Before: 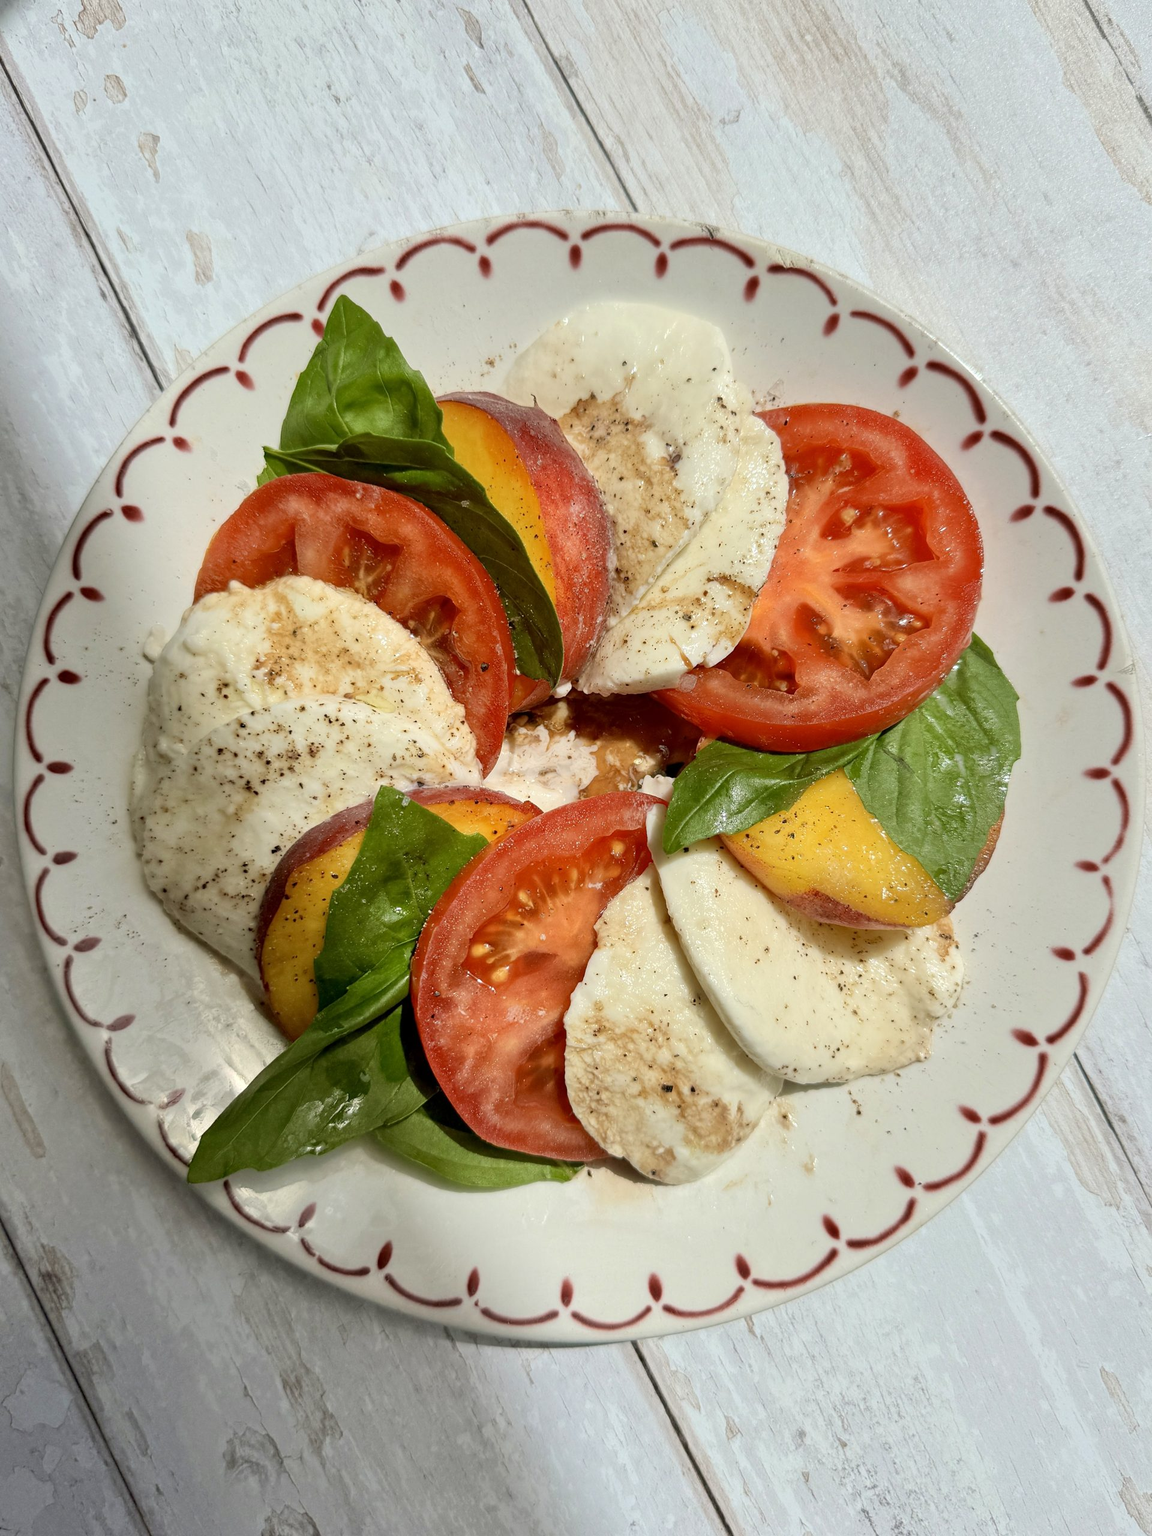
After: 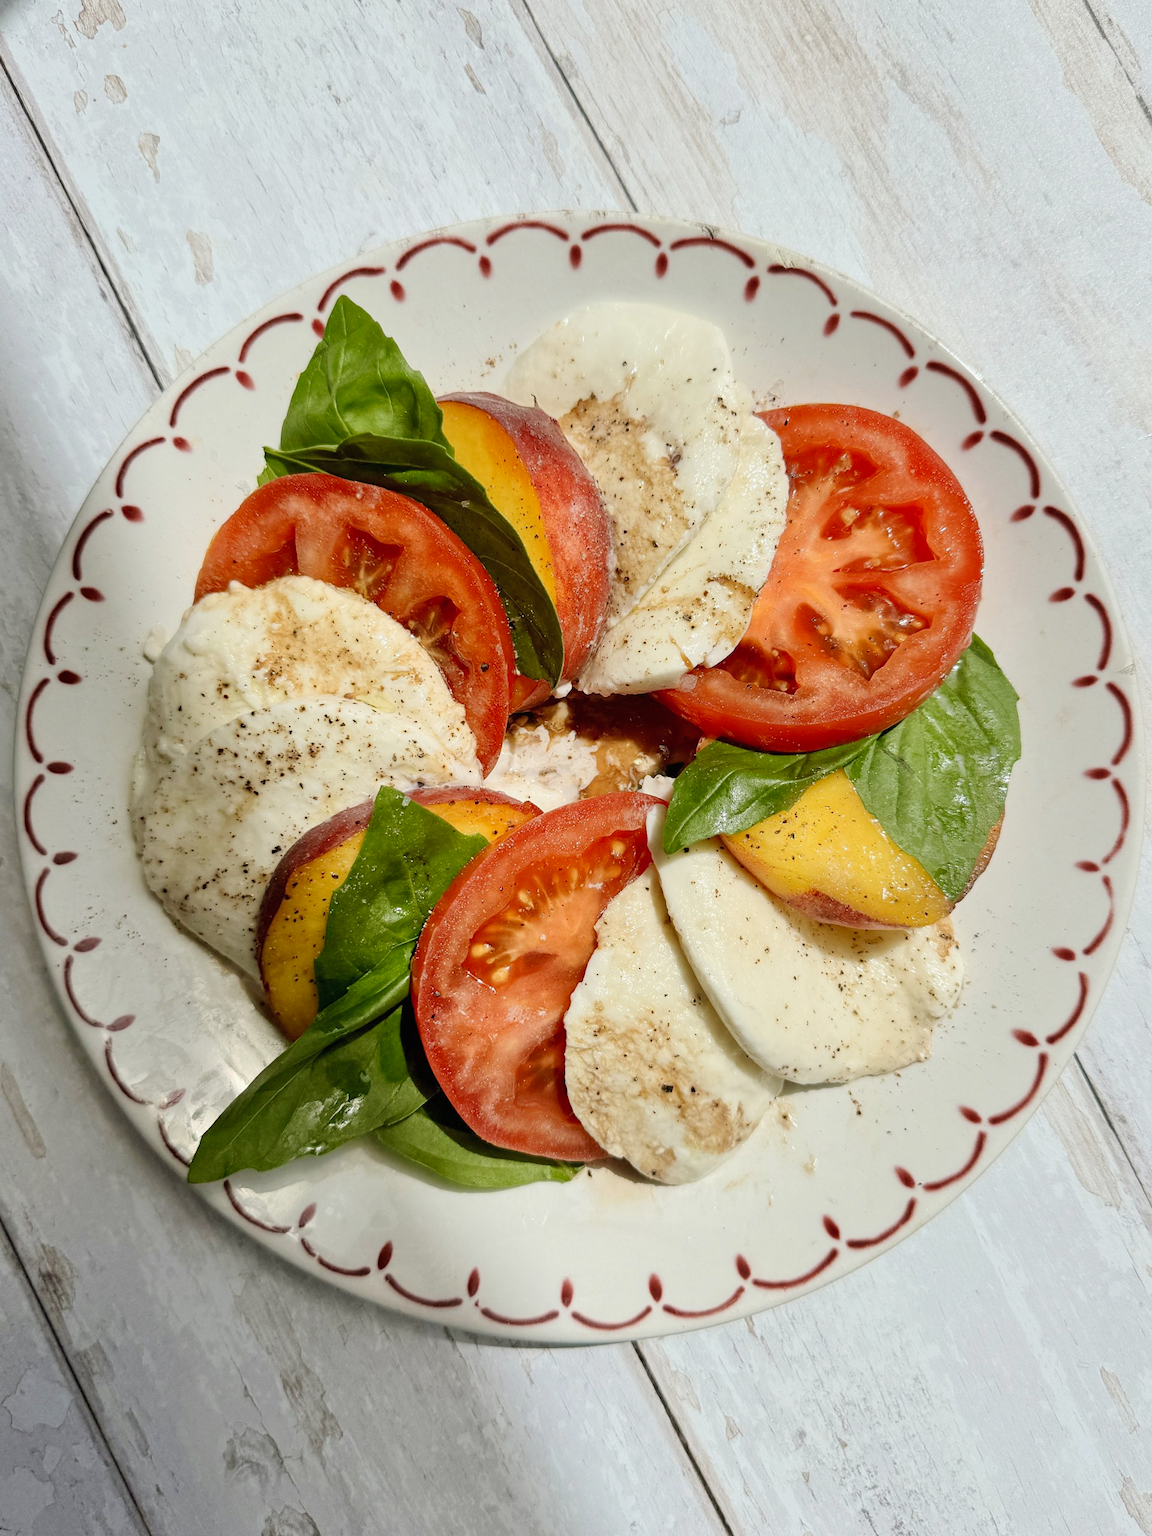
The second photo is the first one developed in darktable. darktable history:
tone curve: curves: ch0 [(0, 0.008) (0.107, 0.091) (0.283, 0.287) (0.461, 0.498) (0.64, 0.679) (0.822, 0.841) (0.998, 0.978)]; ch1 [(0, 0) (0.316, 0.349) (0.466, 0.442) (0.502, 0.5) (0.527, 0.519) (0.561, 0.553) (0.608, 0.629) (0.669, 0.704) (0.859, 0.899) (1, 1)]; ch2 [(0, 0) (0.33, 0.301) (0.421, 0.443) (0.473, 0.498) (0.502, 0.504) (0.522, 0.525) (0.592, 0.61) (0.705, 0.7) (1, 1)], preserve colors none
